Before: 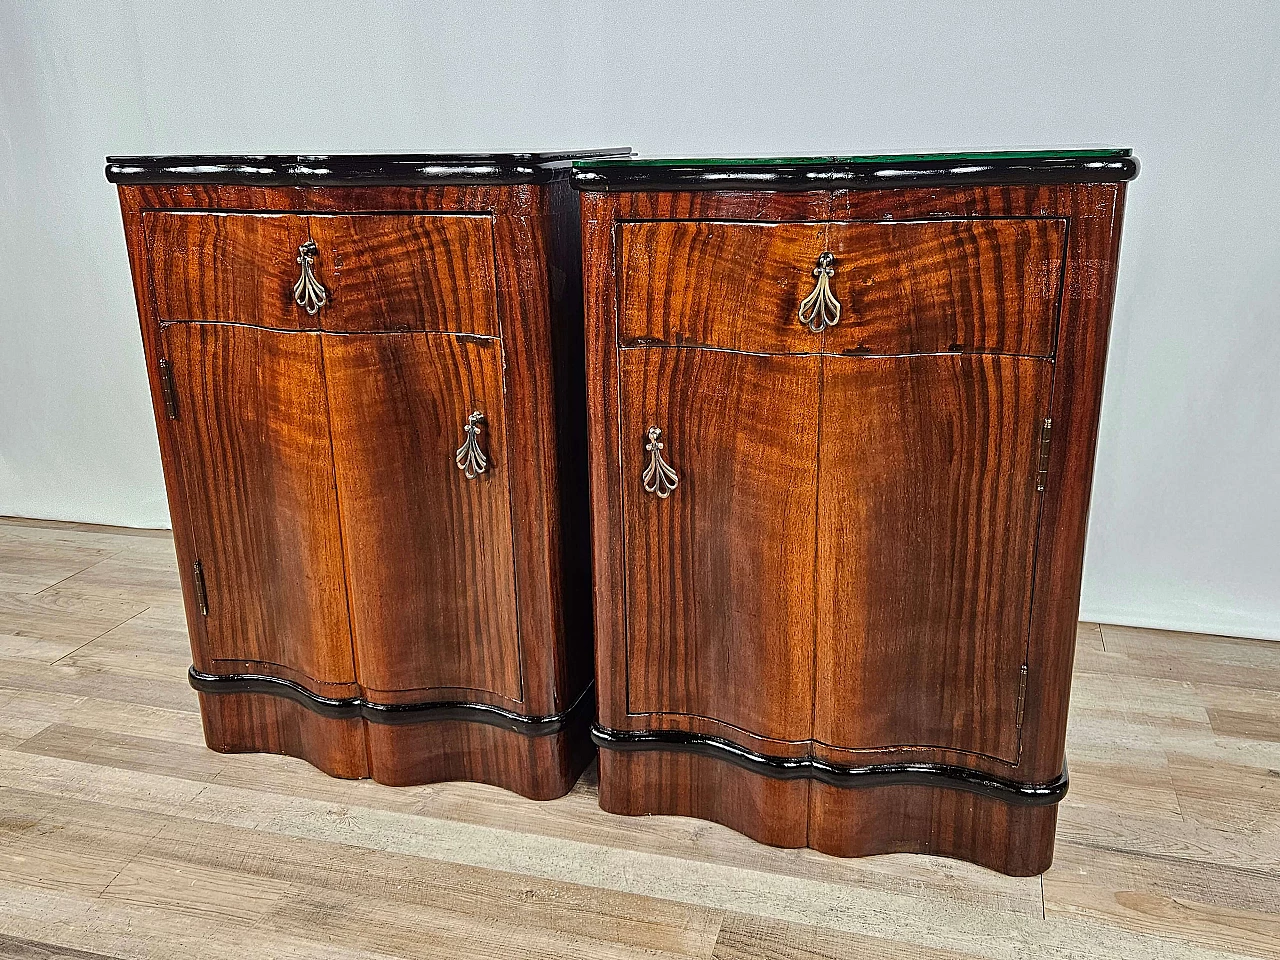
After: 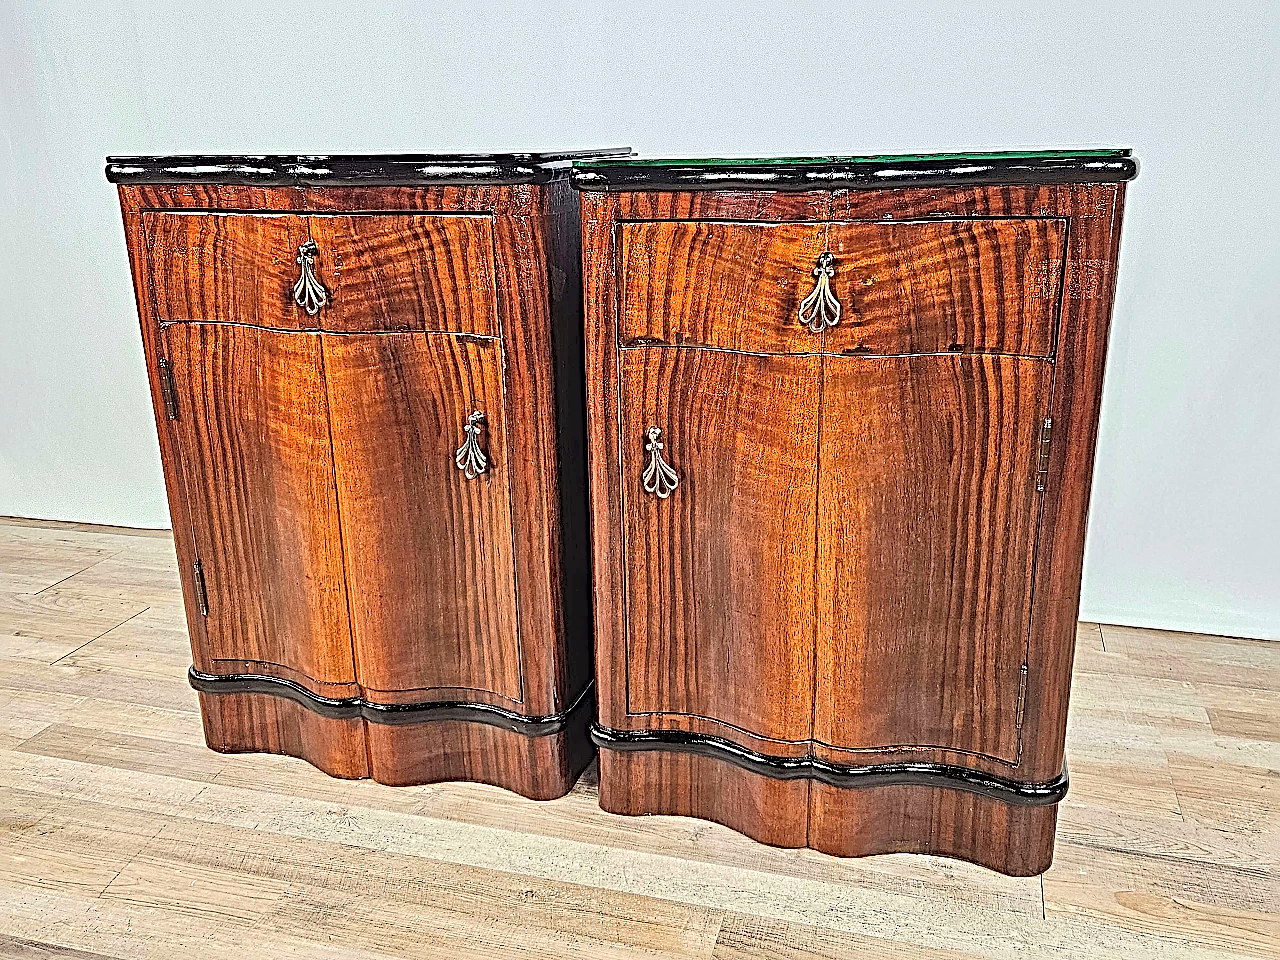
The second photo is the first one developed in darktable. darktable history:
tone equalizer: edges refinement/feathering 500, mask exposure compensation -1.57 EV, preserve details no
sharpen: radius 3.726, amount 0.924
contrast brightness saturation: contrast 0.104, brightness 0.314, saturation 0.143
